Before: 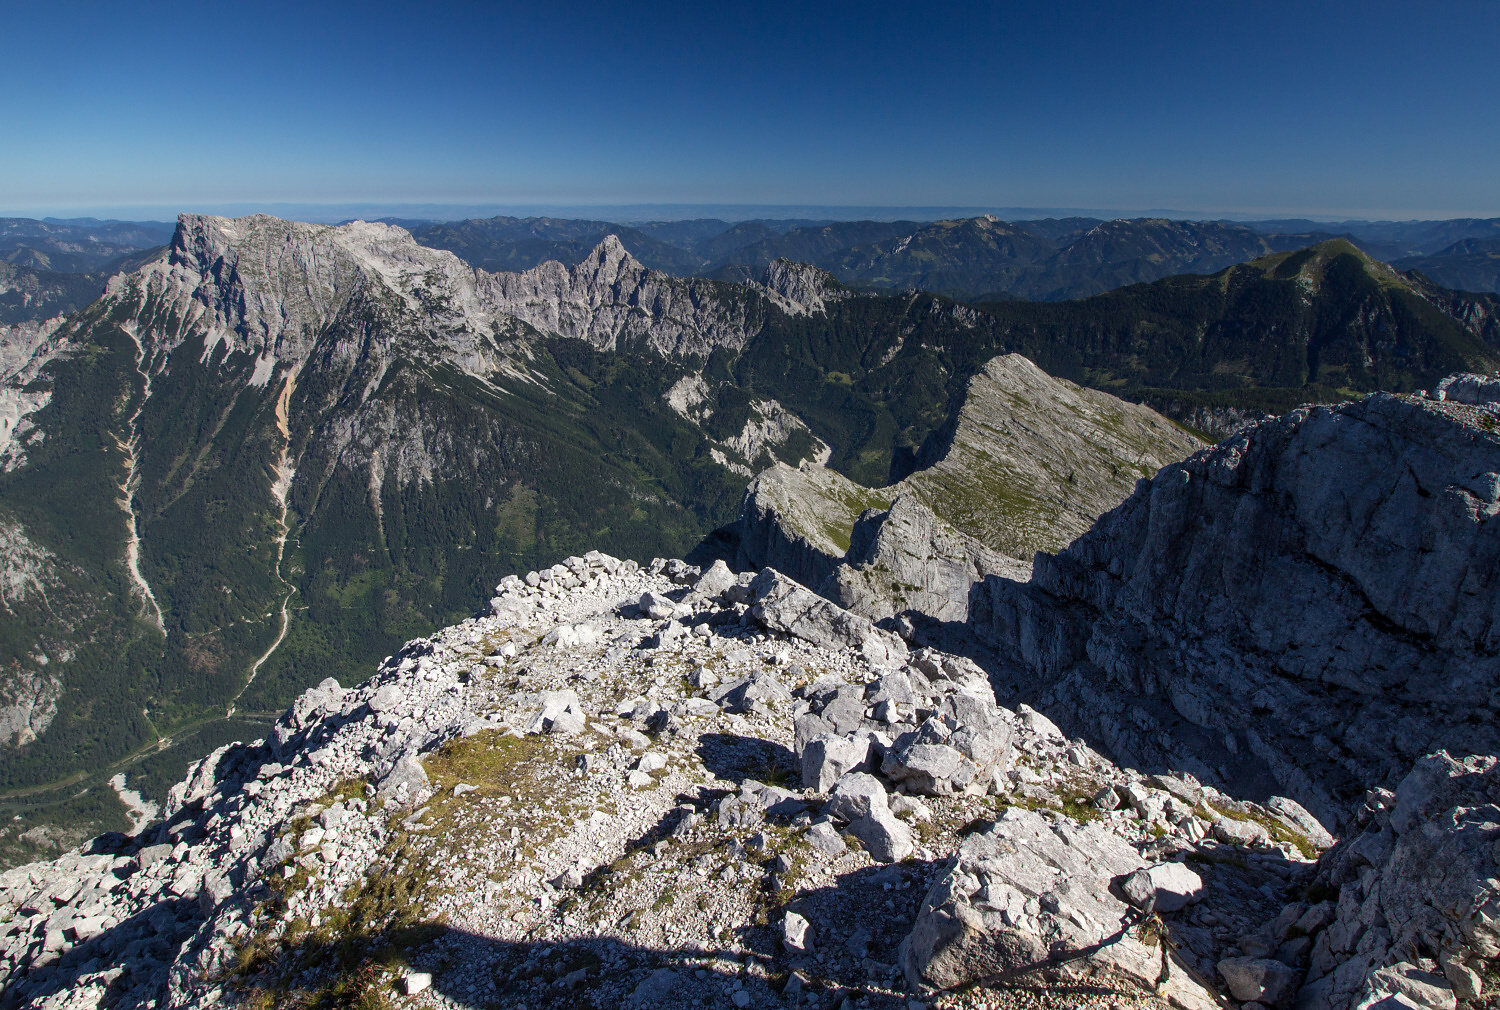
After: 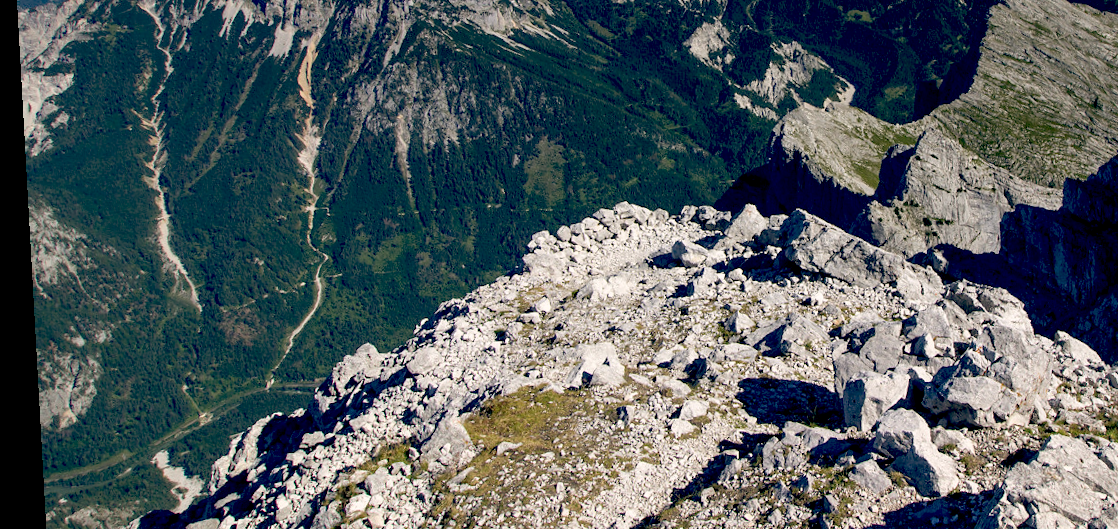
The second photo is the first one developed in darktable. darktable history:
color balance: lift [0.975, 0.993, 1, 1.015], gamma [1.1, 1, 1, 0.945], gain [1, 1.04, 1, 0.95]
rotate and perspective: rotation -3.18°, automatic cropping off
crop: top 36.498%, right 27.964%, bottom 14.995%
